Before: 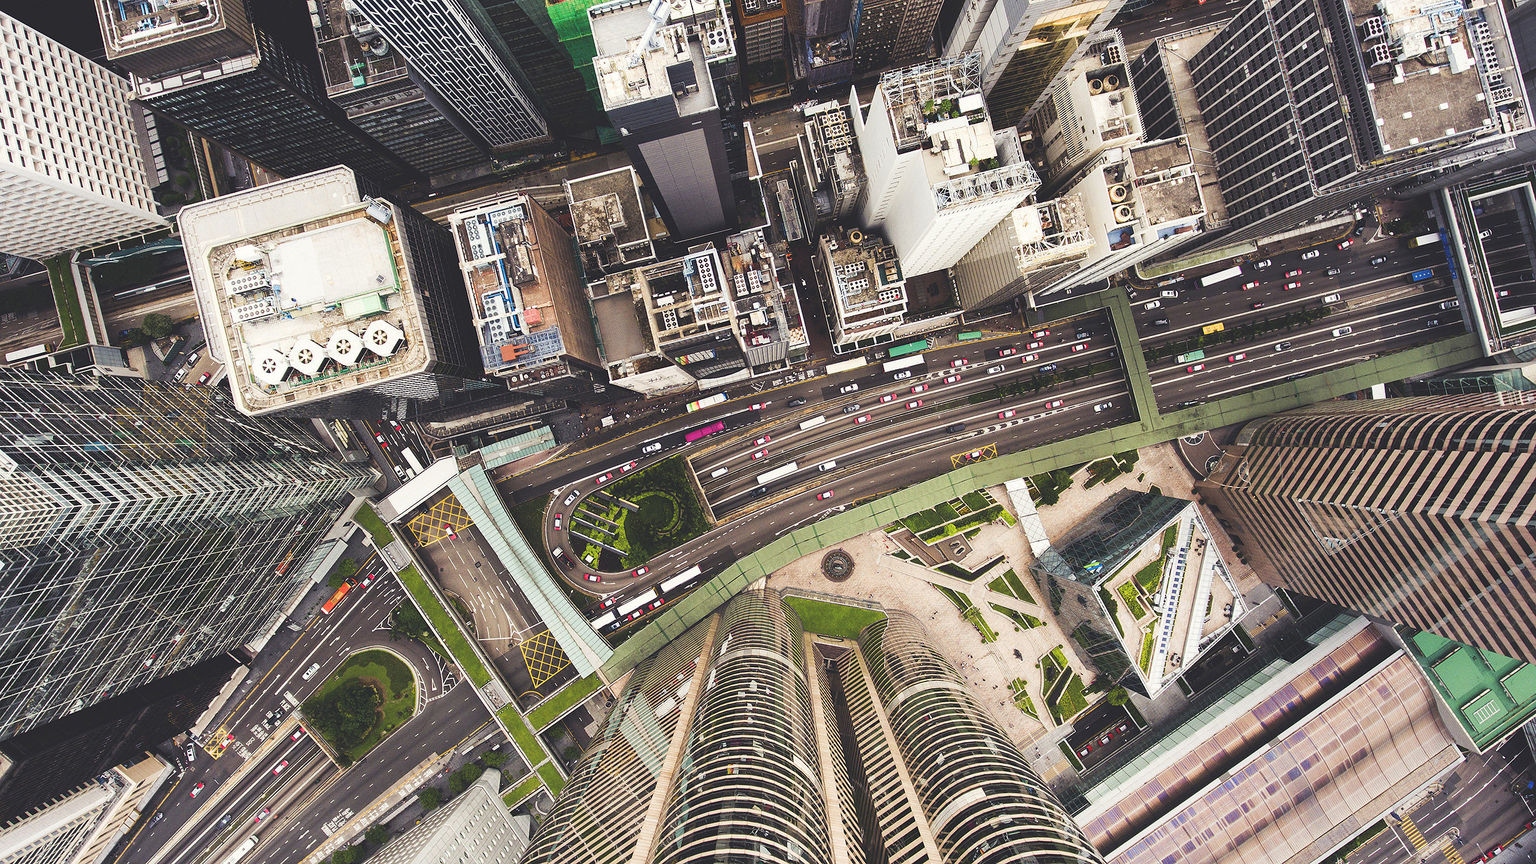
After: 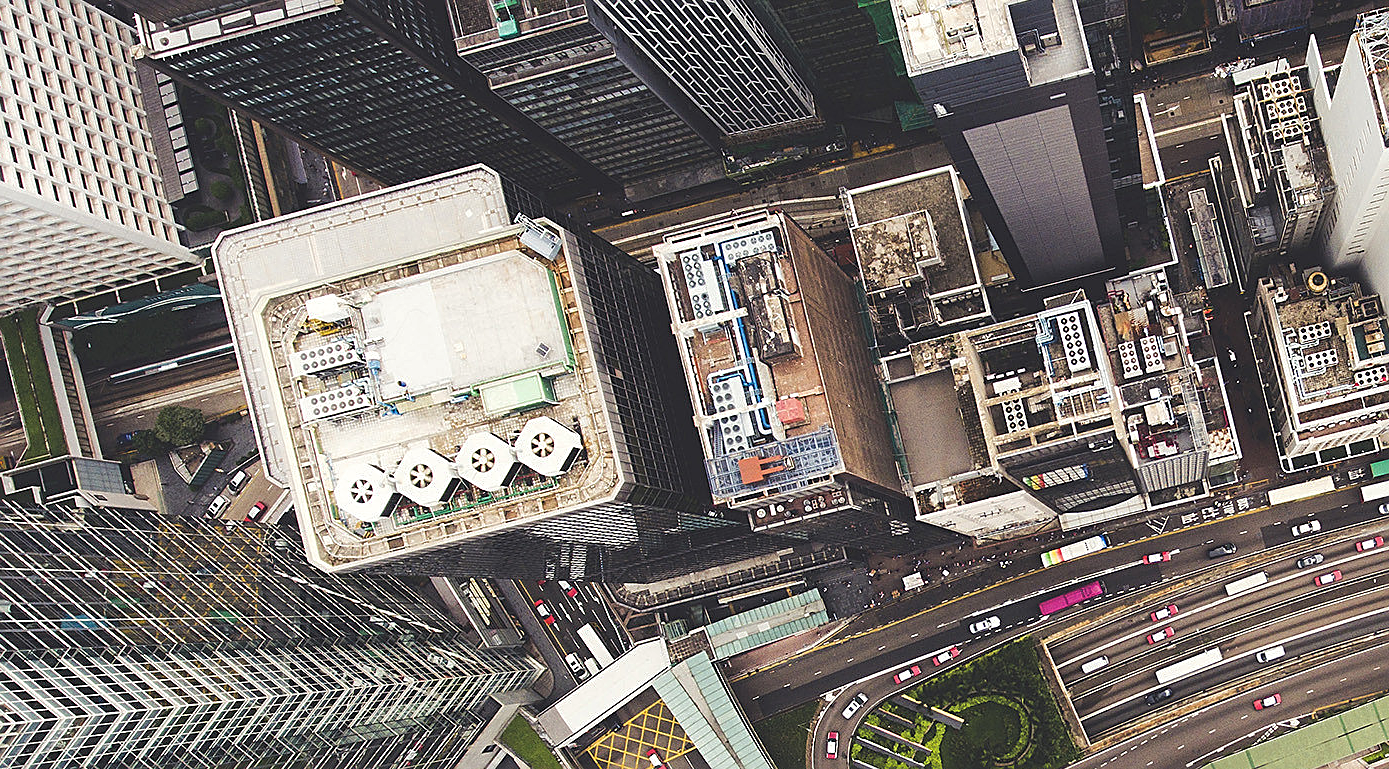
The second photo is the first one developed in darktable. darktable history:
crop and rotate: left 3.043%, top 7.444%, right 41.384%, bottom 37.828%
shadows and highlights: shadows 9.55, white point adjustment 0.911, highlights -38.75
sharpen: on, module defaults
